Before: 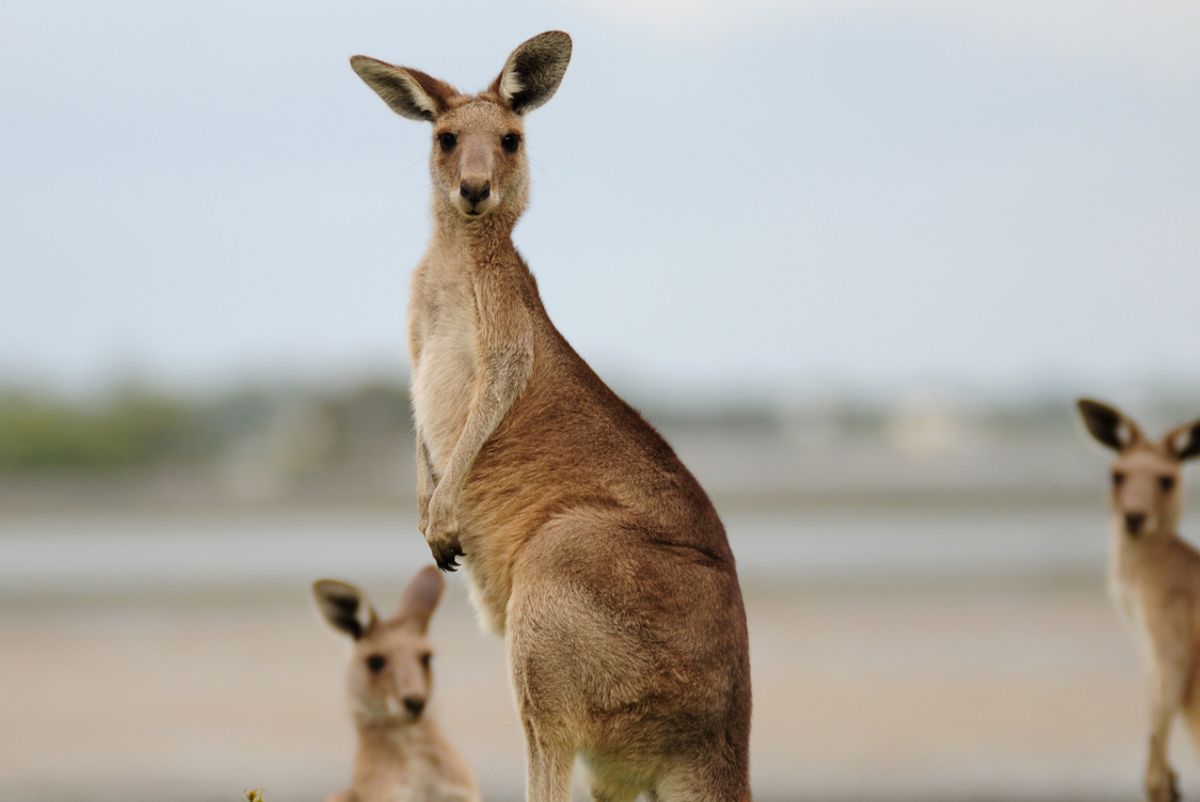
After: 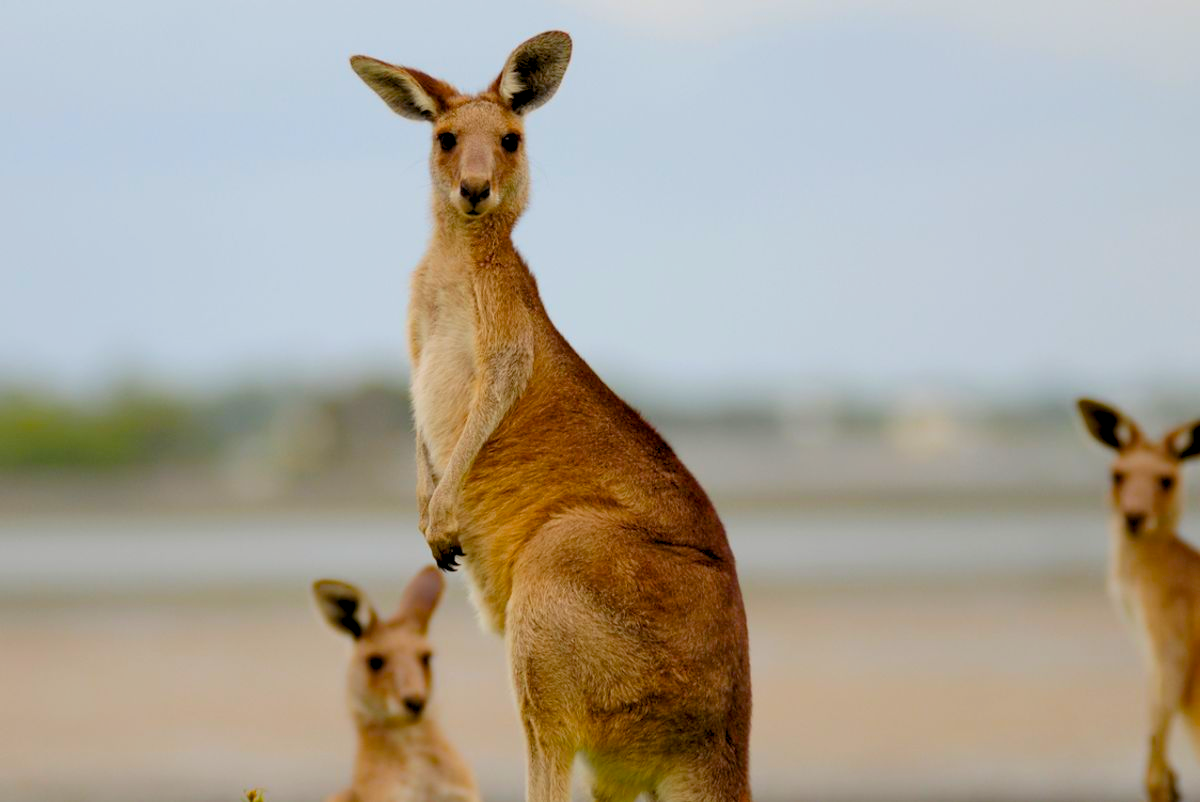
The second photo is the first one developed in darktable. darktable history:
contrast brightness saturation: saturation 0.132
color balance rgb: shadows lift › chroma 3.008%, shadows lift › hue 280.43°, global offset › luminance -0.871%, linear chroma grading › global chroma 8.431%, perceptual saturation grading › global saturation 29.586%, contrast -9.698%
